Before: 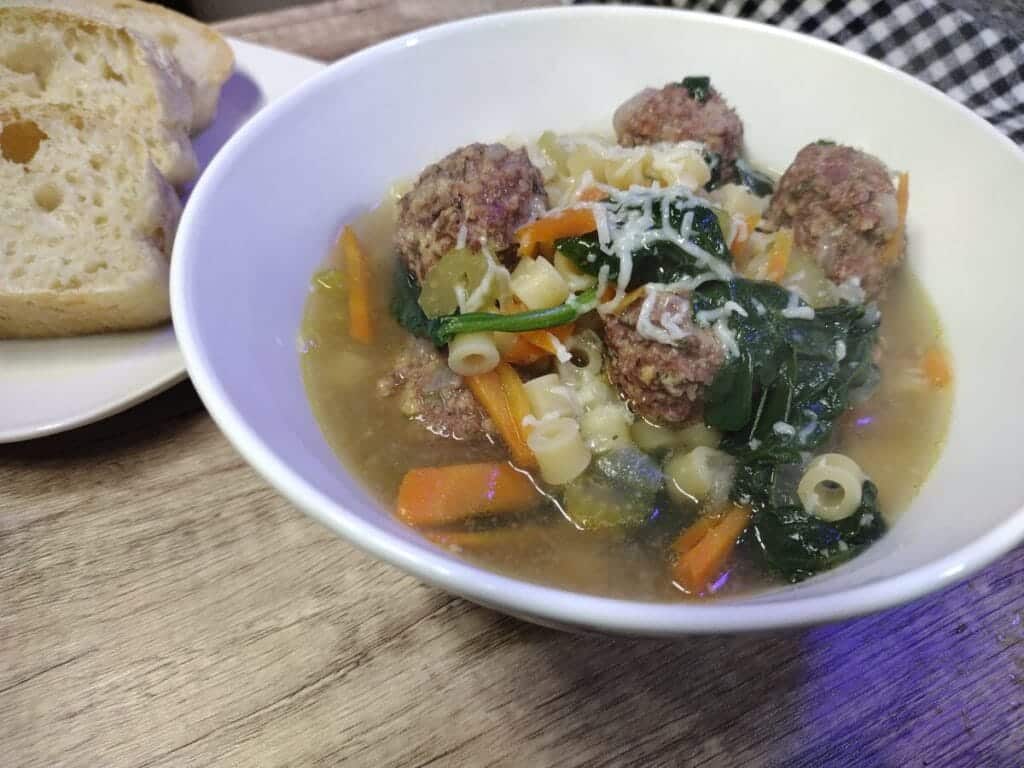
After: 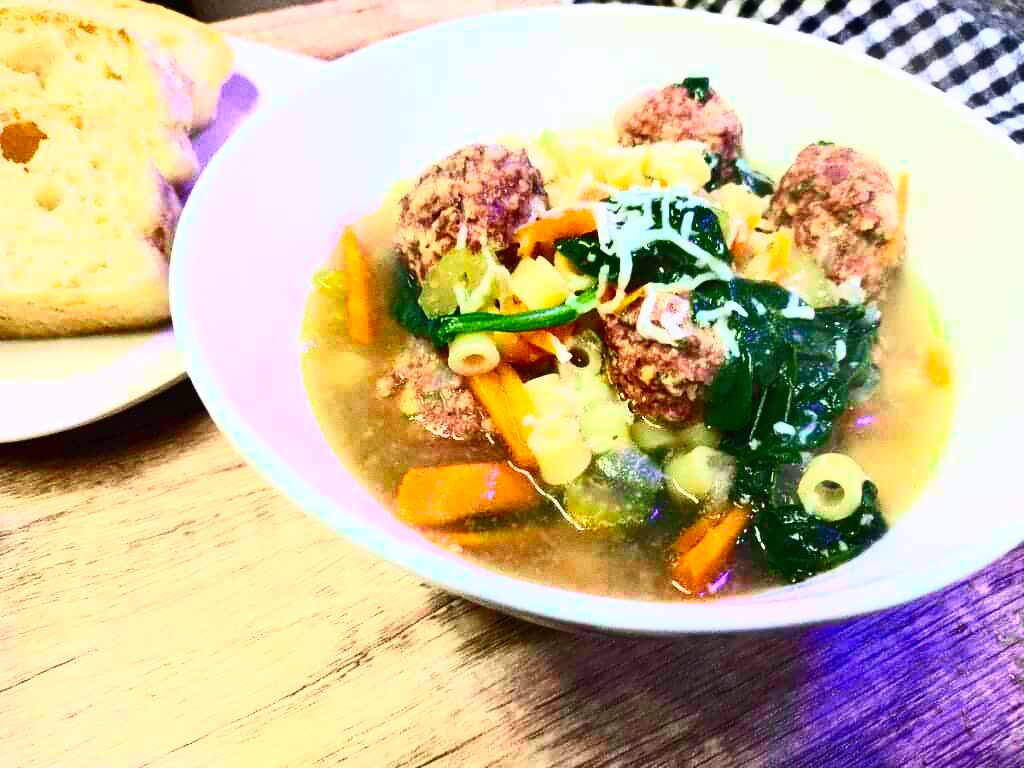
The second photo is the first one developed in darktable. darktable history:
contrast brightness saturation: contrast 0.83, brightness 0.59, saturation 0.59
tone curve: curves: ch0 [(0, 0.013) (0.054, 0.018) (0.205, 0.197) (0.289, 0.309) (0.382, 0.437) (0.475, 0.552) (0.666, 0.743) (0.791, 0.85) (1, 0.998)]; ch1 [(0, 0) (0.394, 0.338) (0.449, 0.404) (0.499, 0.498) (0.526, 0.528) (0.543, 0.564) (0.589, 0.633) (0.66, 0.687) (0.783, 0.804) (1, 1)]; ch2 [(0, 0) (0.304, 0.31) (0.403, 0.399) (0.441, 0.421) (0.474, 0.466) (0.498, 0.496) (0.524, 0.538) (0.555, 0.584) (0.633, 0.665) (0.7, 0.711) (1, 1)], color space Lab, independent channels, preserve colors none
color balance rgb: perceptual saturation grading › global saturation 20%, global vibrance 20%
grain: coarseness 0.09 ISO
